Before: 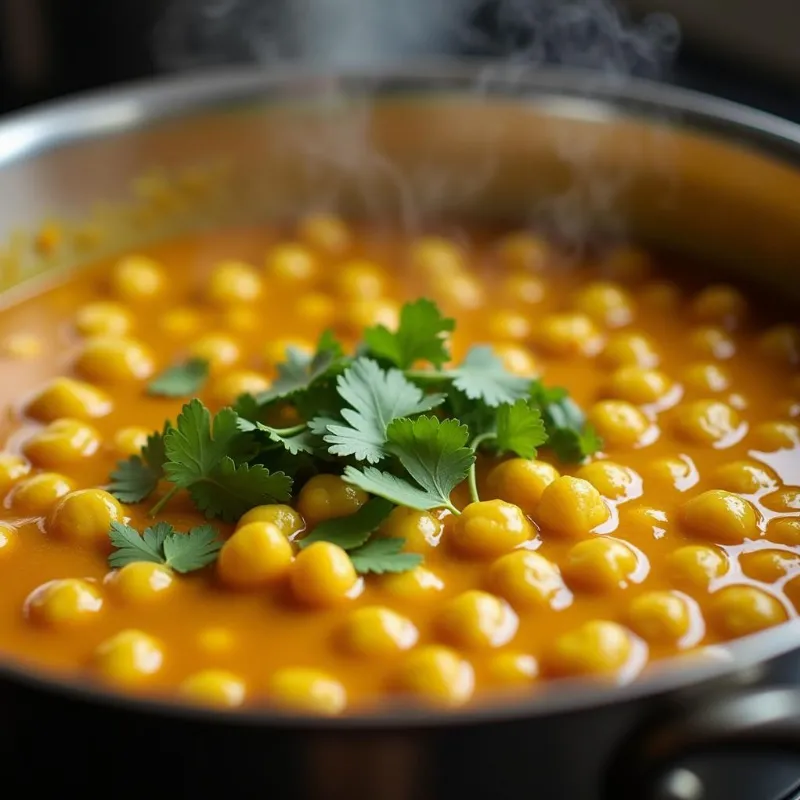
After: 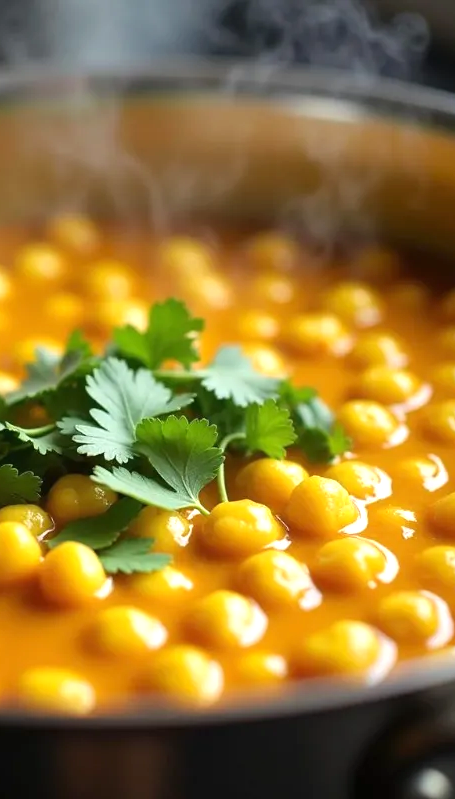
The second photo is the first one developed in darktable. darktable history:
crop: left 31.496%, top 0.025%, right 11.512%
exposure: black level correction 0, exposure 0.499 EV, compensate highlight preservation false
